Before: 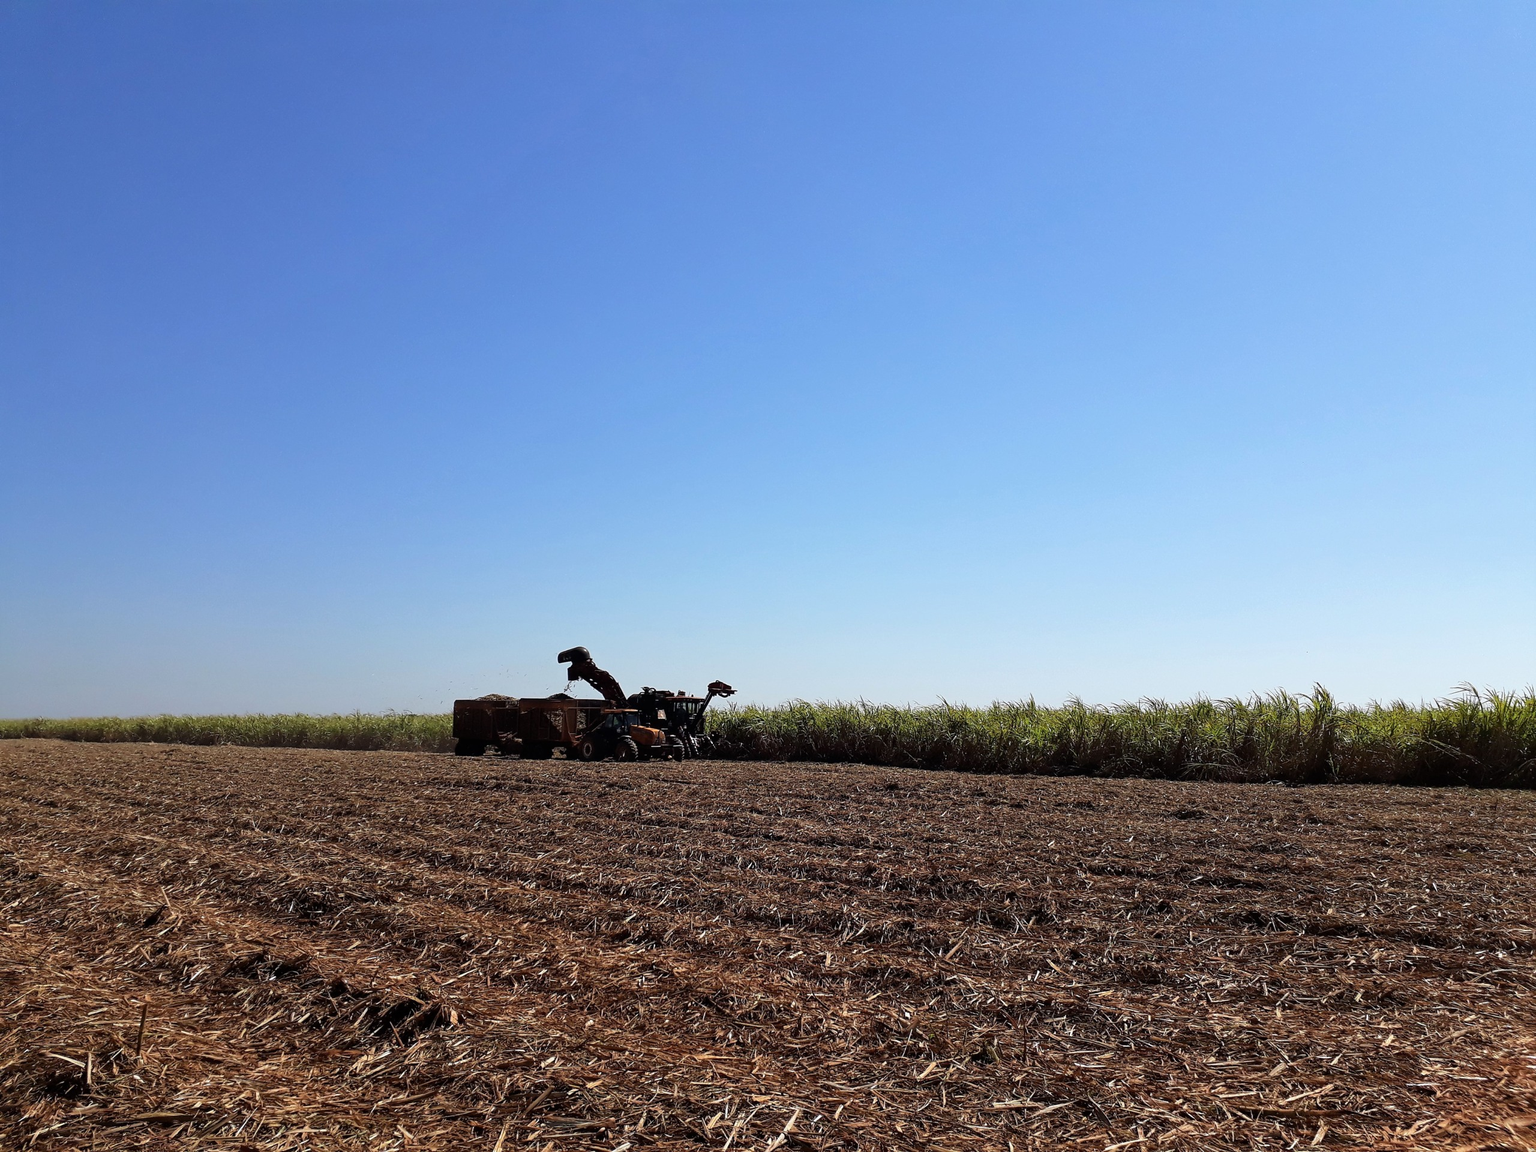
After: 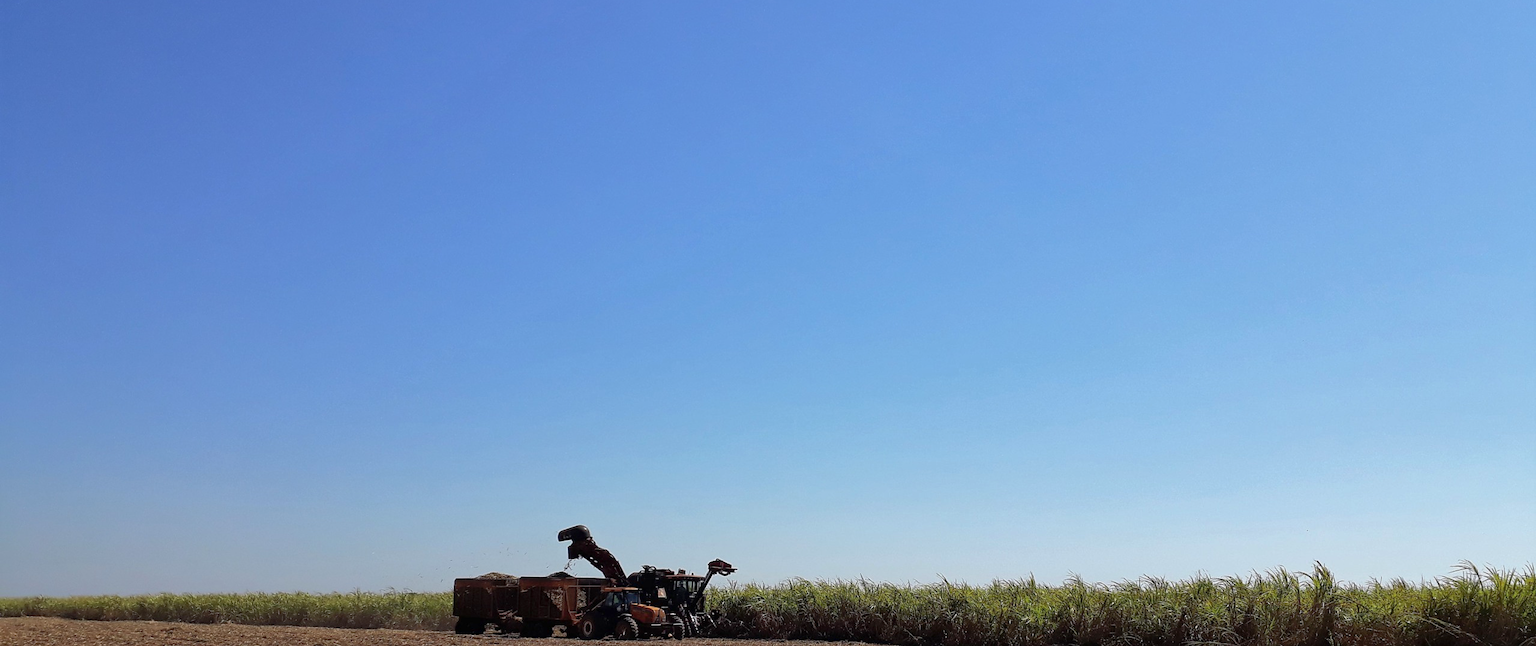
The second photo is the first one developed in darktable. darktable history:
shadows and highlights: on, module defaults
crop and rotate: top 10.605%, bottom 33.274%
